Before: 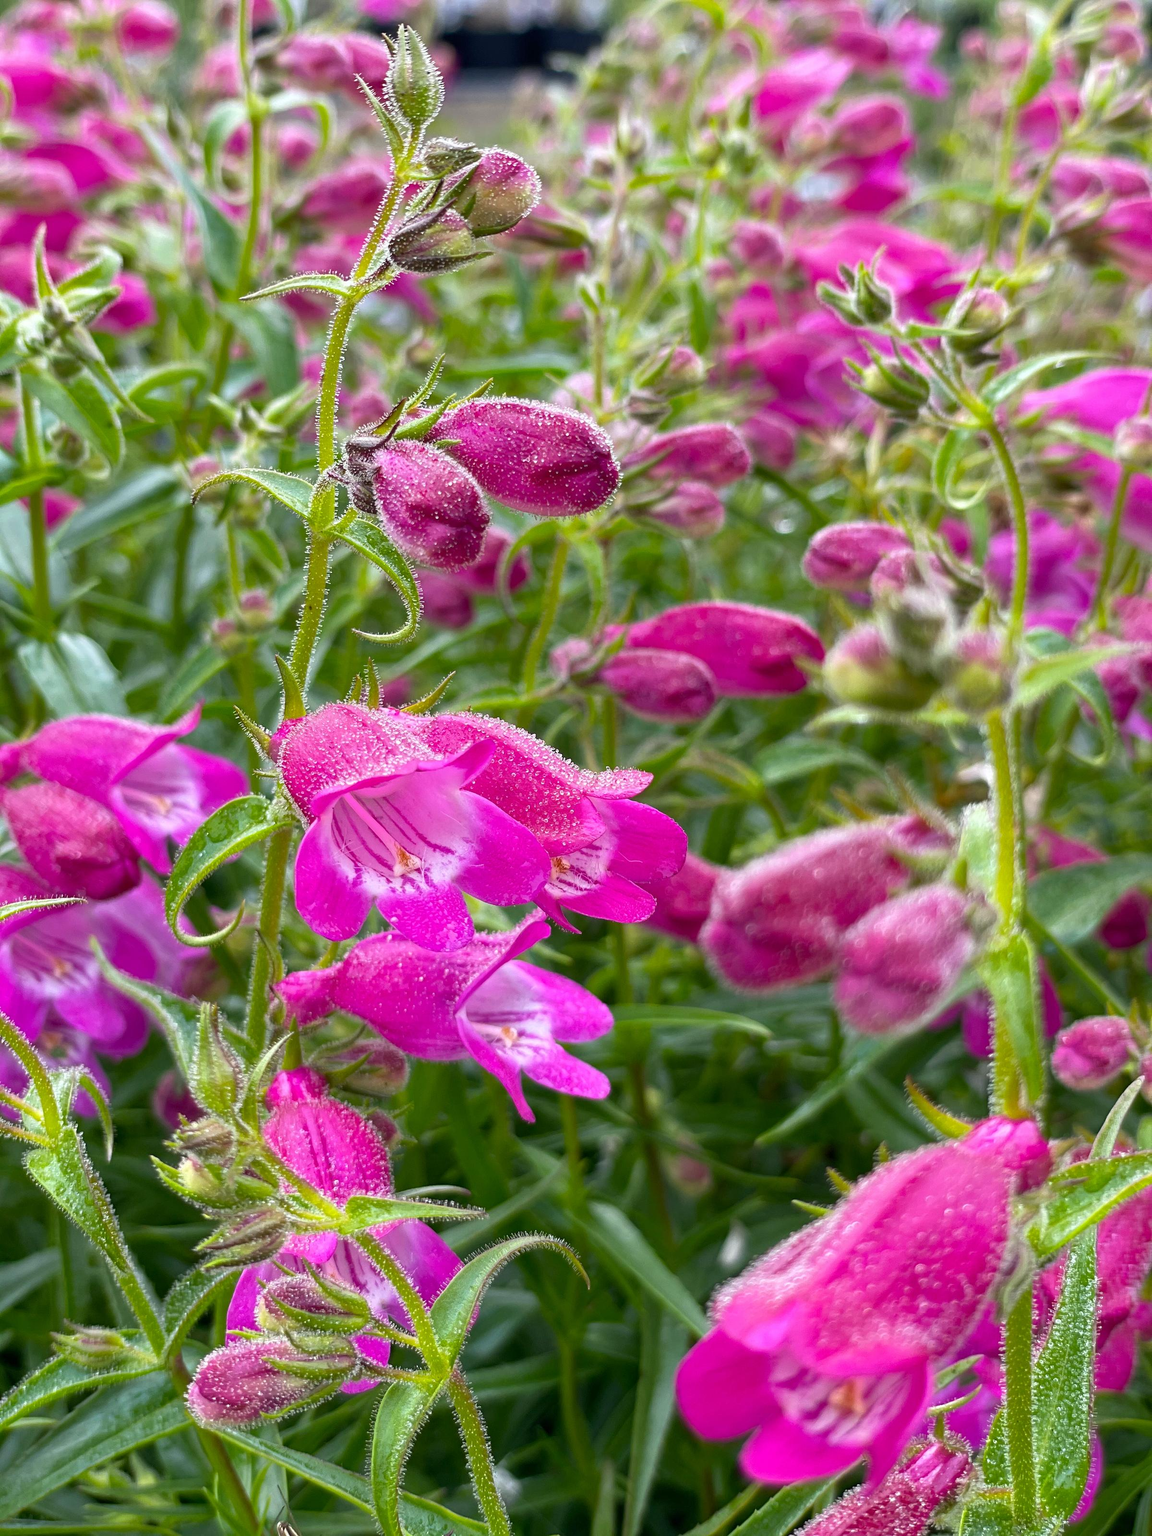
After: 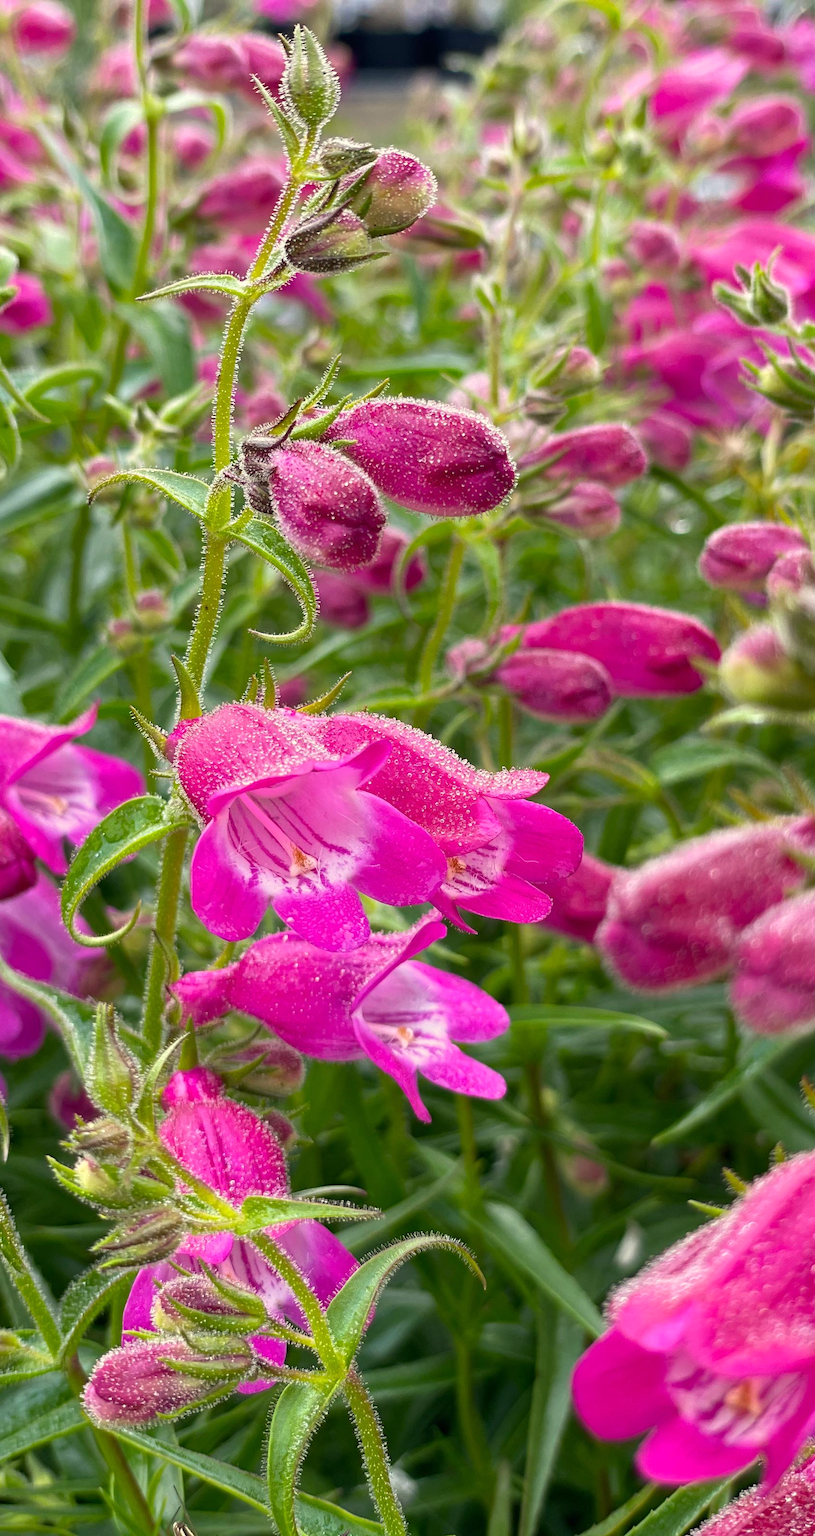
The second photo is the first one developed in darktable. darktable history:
white balance: red 1.029, blue 0.92
crop and rotate: left 9.061%, right 20.142%
